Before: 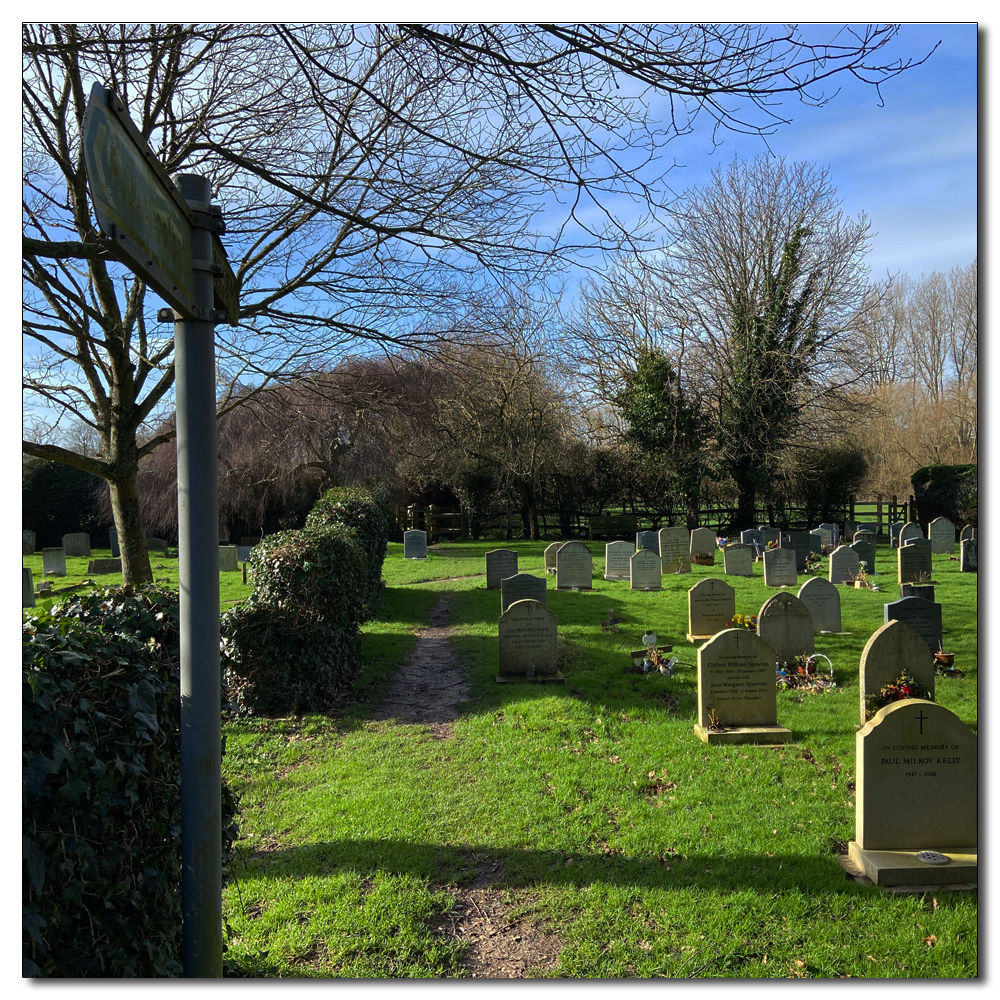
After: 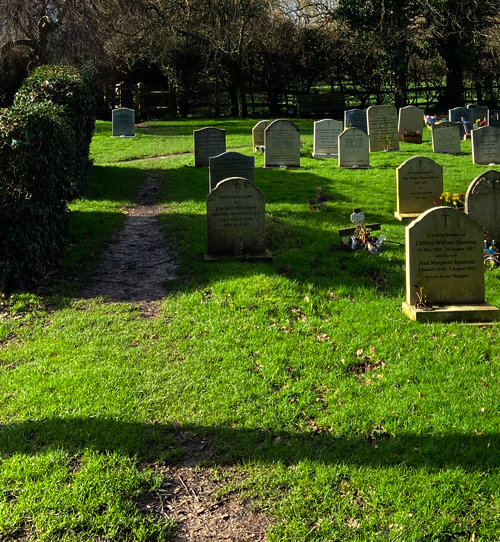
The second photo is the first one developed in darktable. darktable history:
tone curve: curves: ch0 [(0, 0) (0.003, 0.001) (0.011, 0.005) (0.025, 0.011) (0.044, 0.02) (0.069, 0.031) (0.1, 0.045) (0.136, 0.078) (0.177, 0.124) (0.224, 0.18) (0.277, 0.245) (0.335, 0.315) (0.399, 0.393) (0.468, 0.477) (0.543, 0.569) (0.623, 0.666) (0.709, 0.771) (0.801, 0.871) (0.898, 0.965) (1, 1)], preserve colors none
crop: left 29.256%, top 42.28%, right 20.743%, bottom 3.505%
